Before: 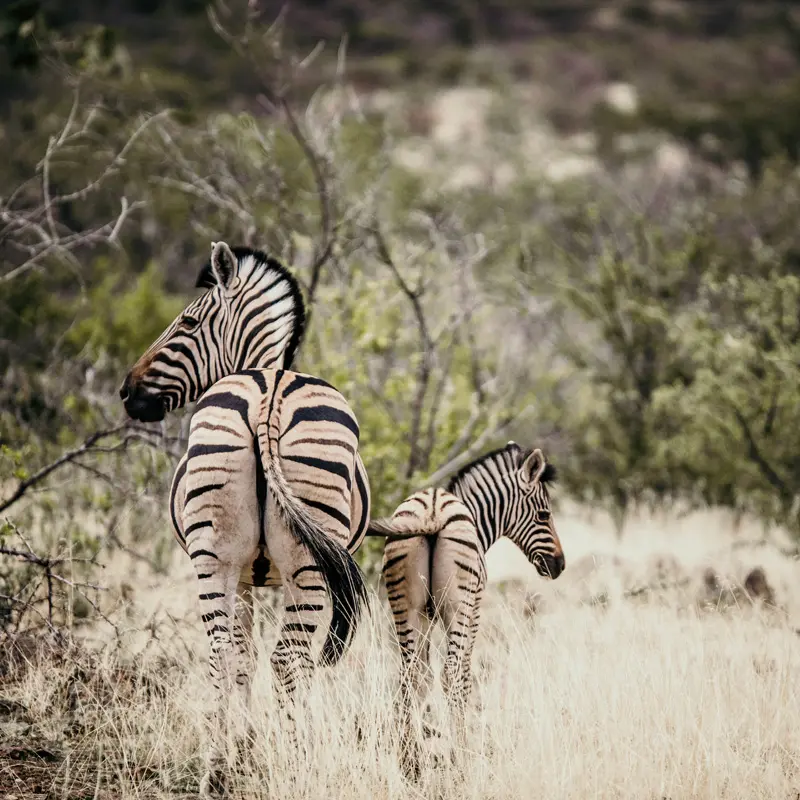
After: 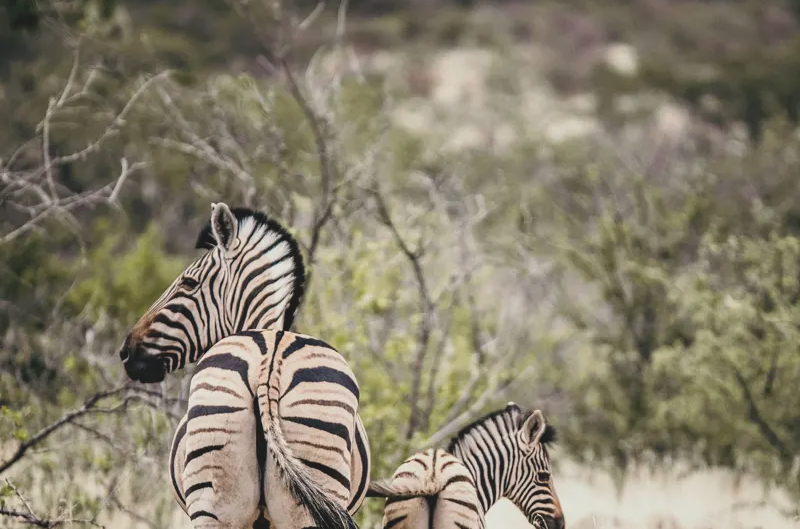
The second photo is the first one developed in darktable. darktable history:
exposure: exposure 0.21 EV, compensate highlight preservation false
crop and rotate: top 4.96%, bottom 28.808%
contrast brightness saturation: contrast -0.155, brightness 0.049, saturation -0.129
